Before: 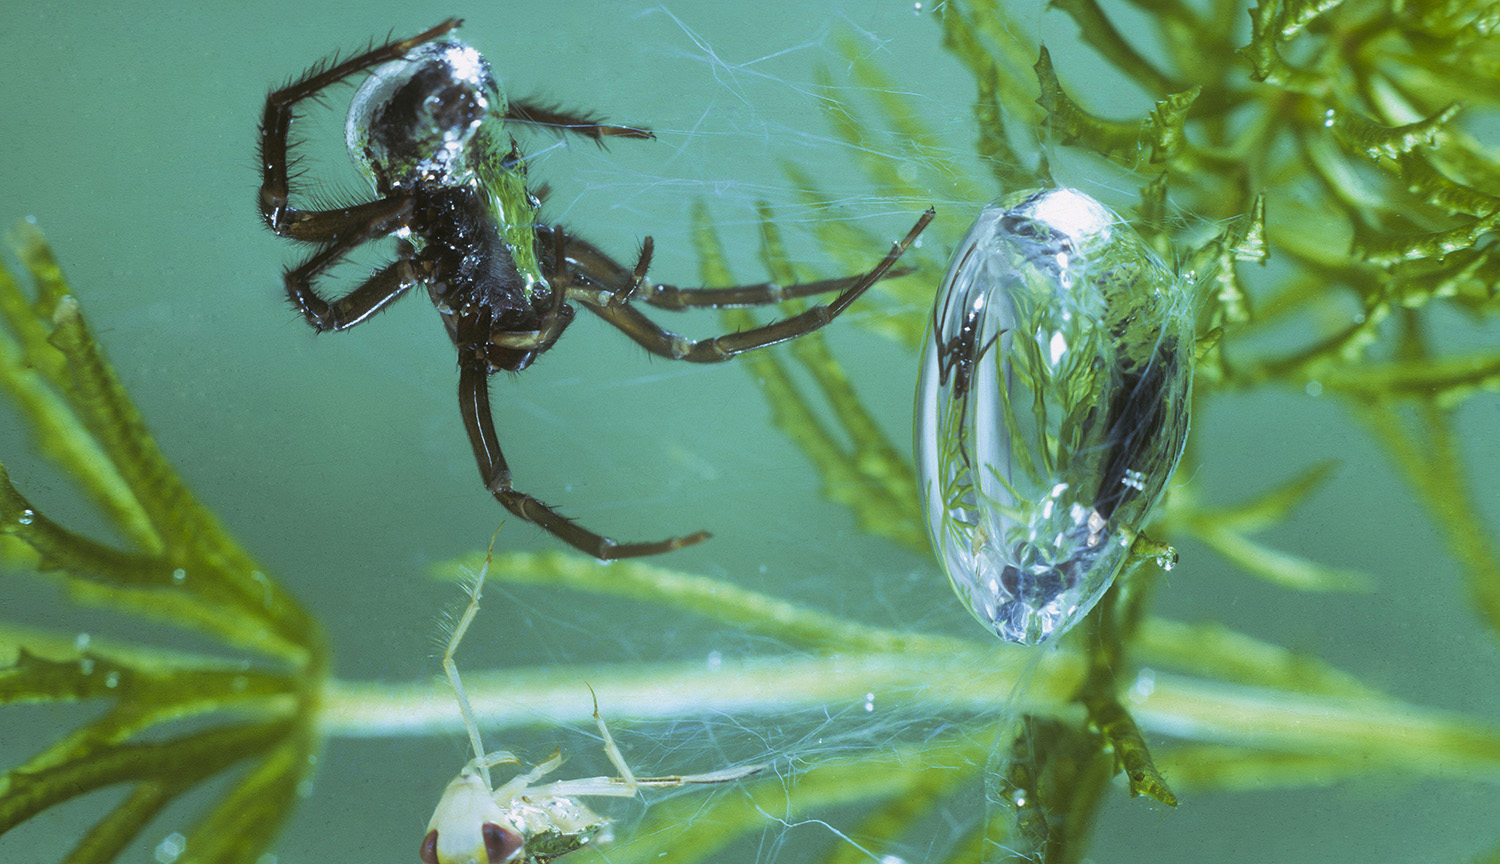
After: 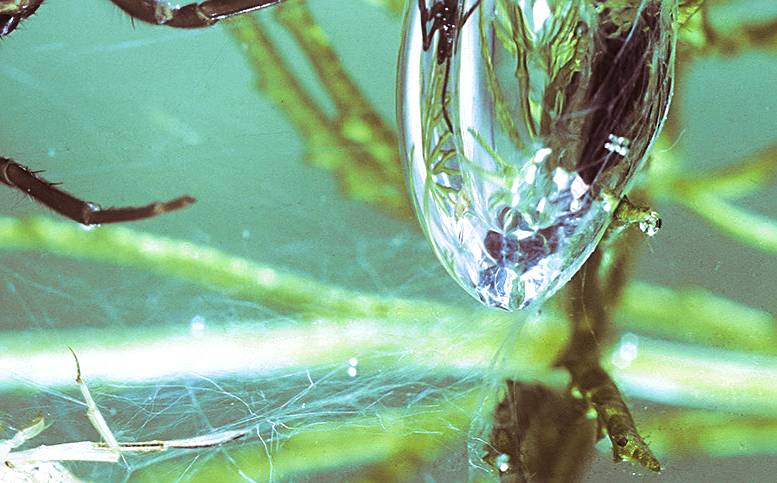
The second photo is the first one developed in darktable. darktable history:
crop: left 34.479%, top 38.822%, right 13.718%, bottom 5.172%
sharpen: on, module defaults
split-toning: highlights › hue 298.8°, highlights › saturation 0.73, compress 41.76%
tone equalizer: -8 EV -0.75 EV, -7 EV -0.7 EV, -6 EV -0.6 EV, -5 EV -0.4 EV, -3 EV 0.4 EV, -2 EV 0.6 EV, -1 EV 0.7 EV, +0 EV 0.75 EV, edges refinement/feathering 500, mask exposure compensation -1.57 EV, preserve details no
